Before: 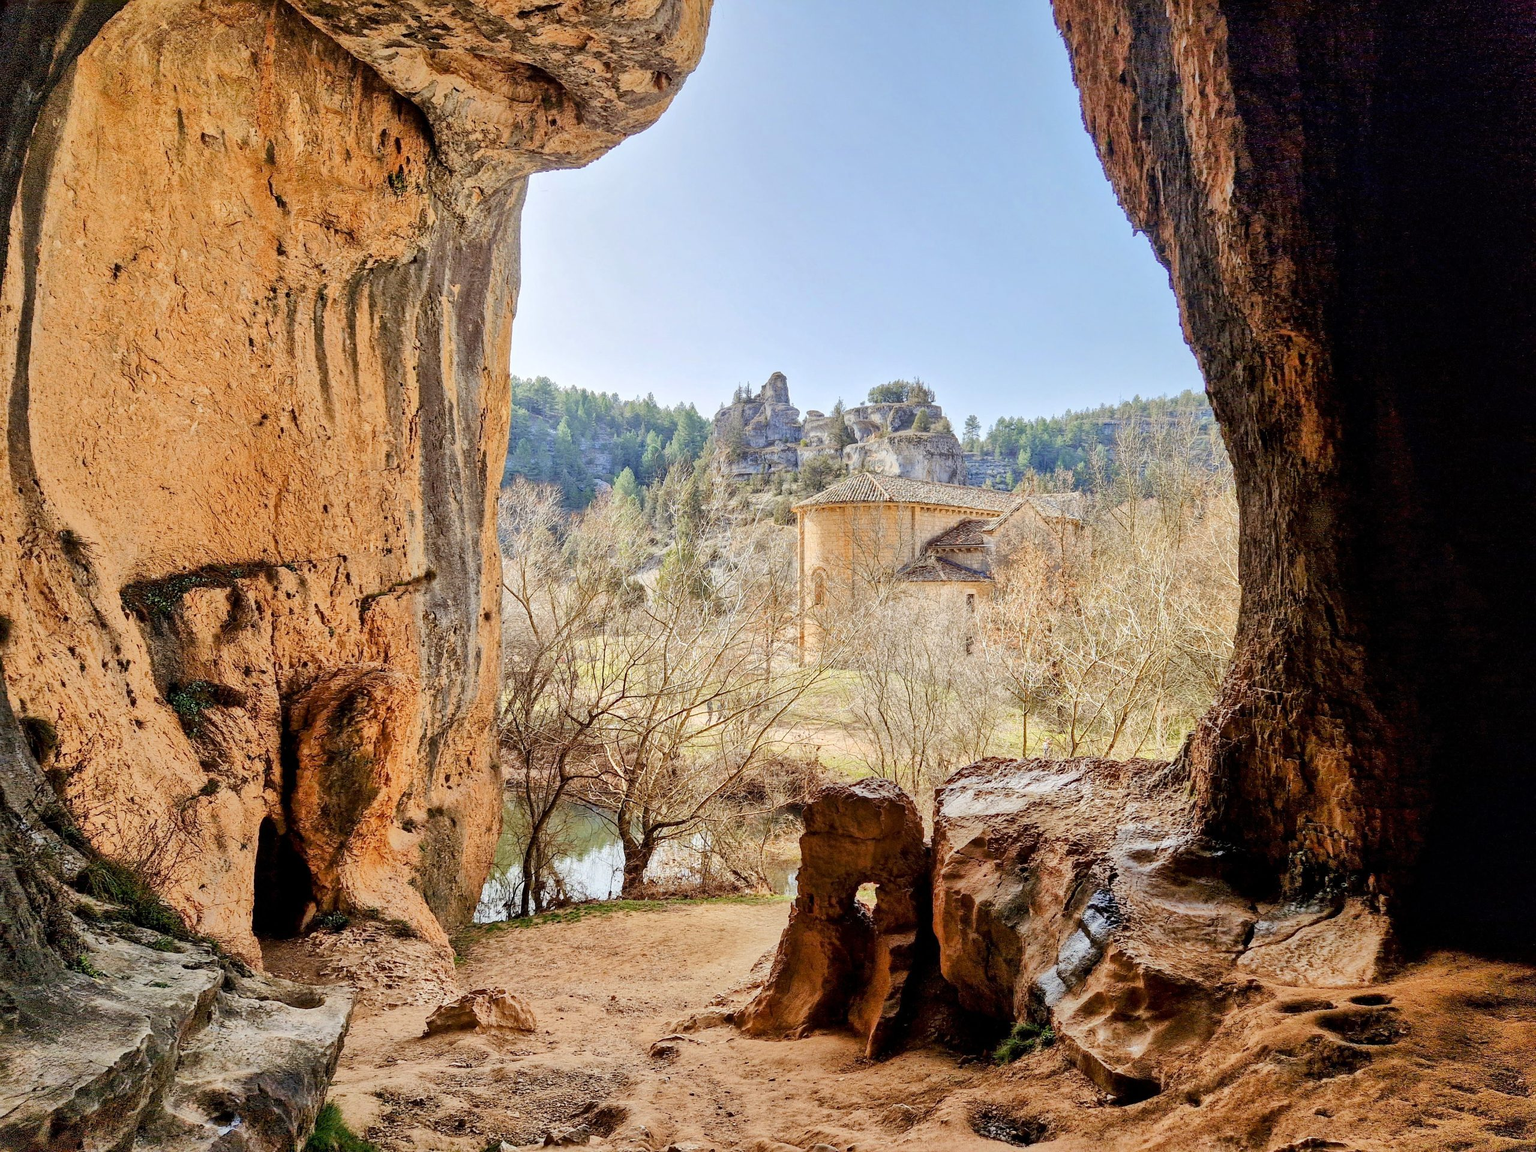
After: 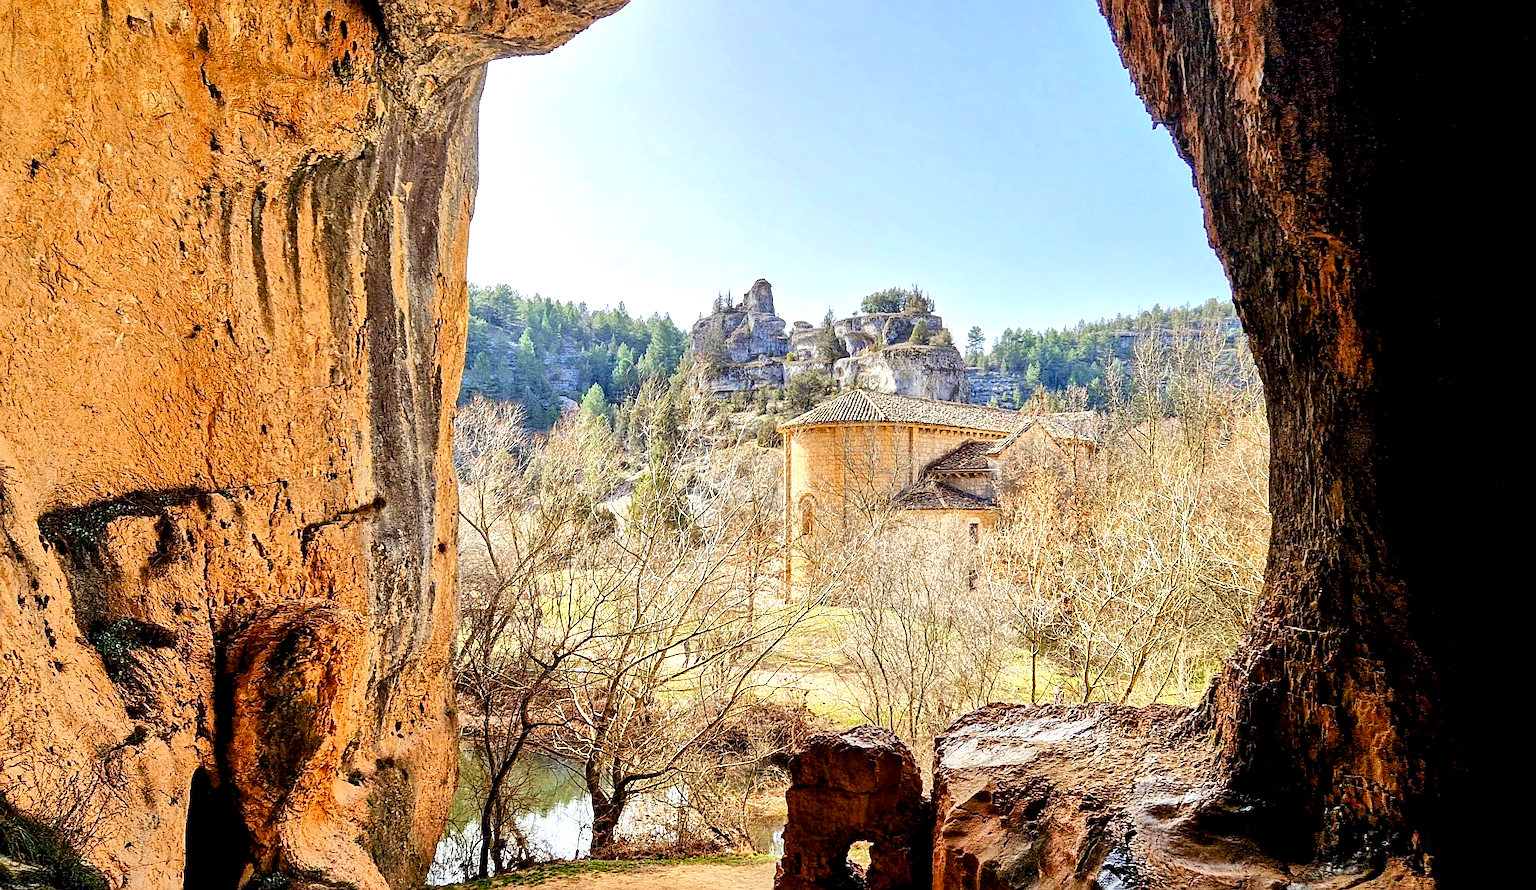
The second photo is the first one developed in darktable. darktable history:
crop: left 5.596%, top 10.314%, right 3.534%, bottom 19.395%
color balance: lift [0.991, 1, 1, 1], gamma [0.996, 1, 1, 1], input saturation 98.52%, contrast 20.34%, output saturation 103.72%
sharpen: on, module defaults
